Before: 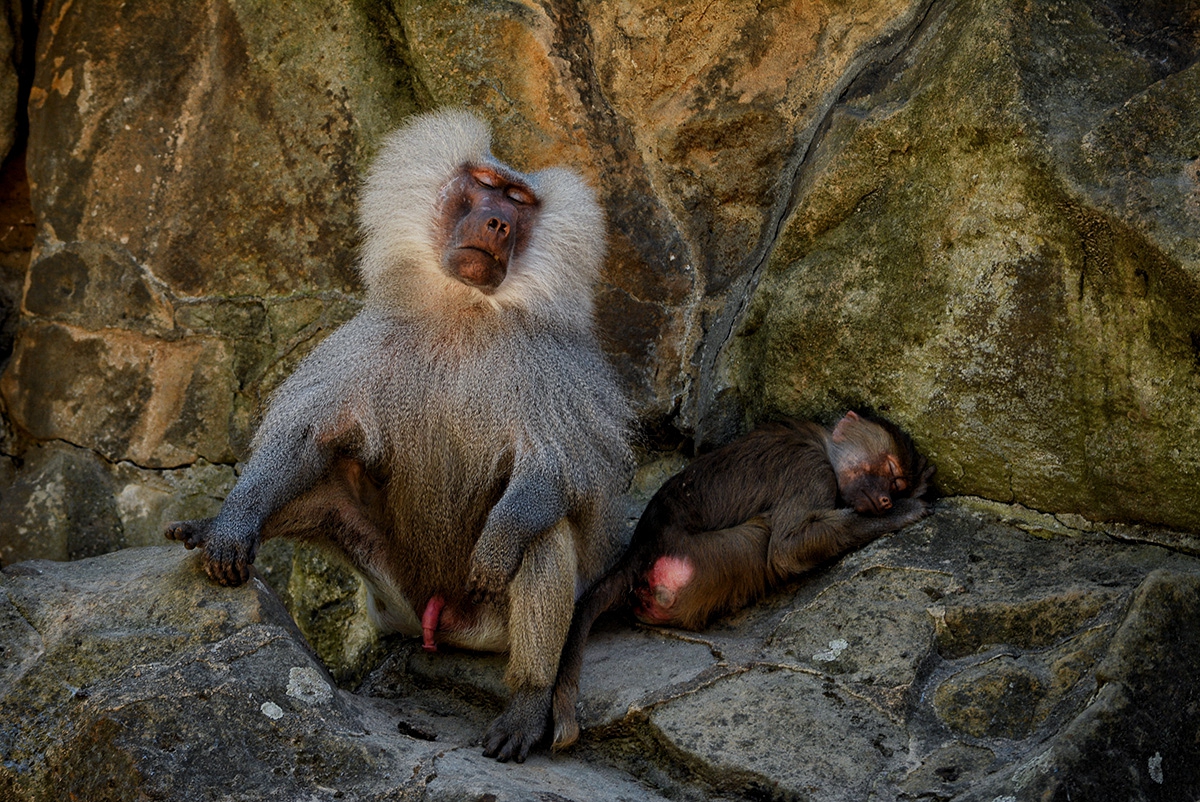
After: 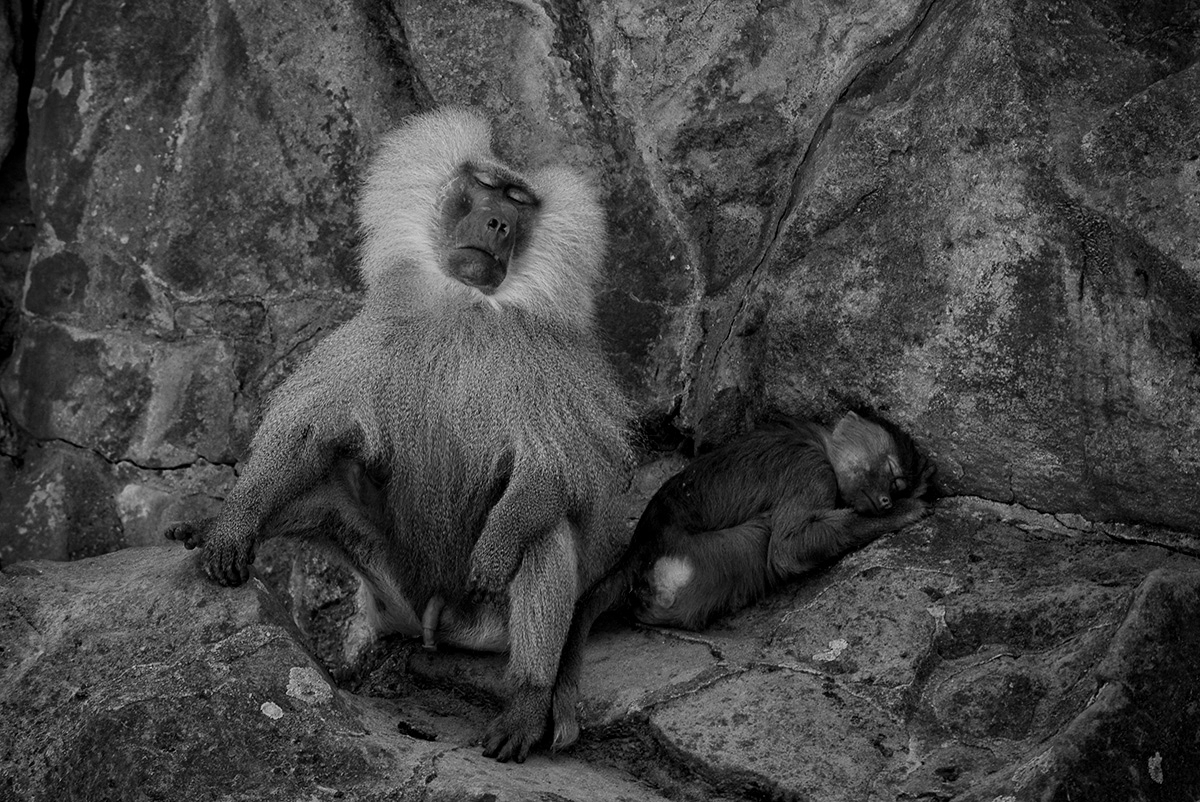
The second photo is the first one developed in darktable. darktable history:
monochrome: on, module defaults
white balance: red 0.925, blue 1.046
